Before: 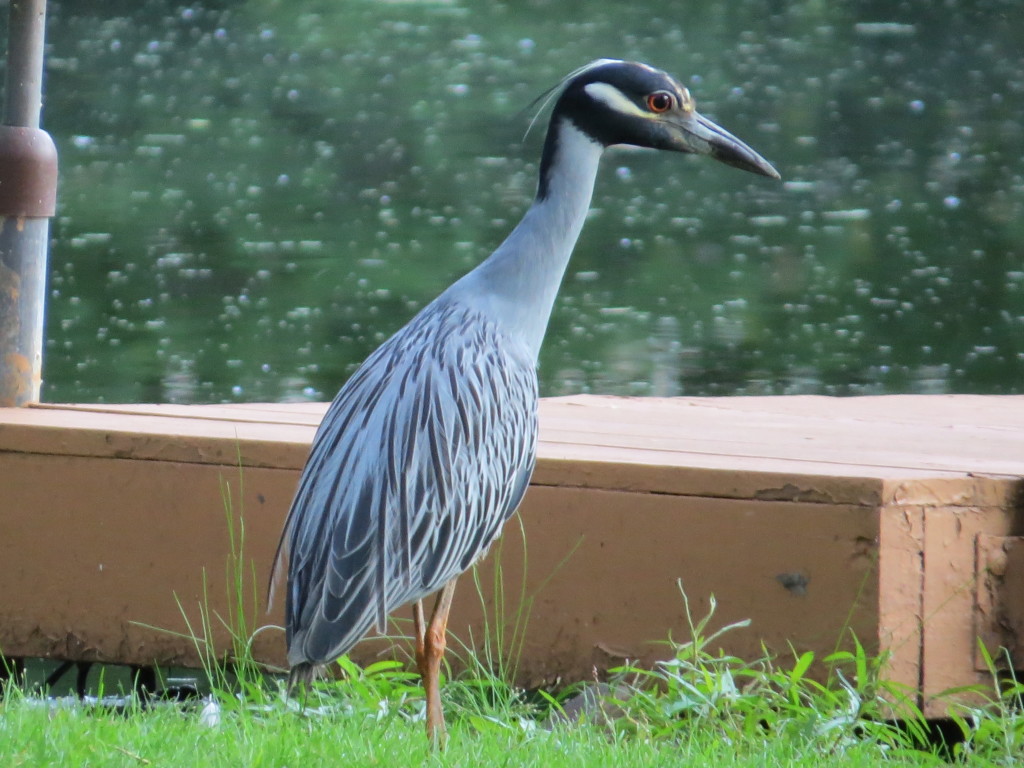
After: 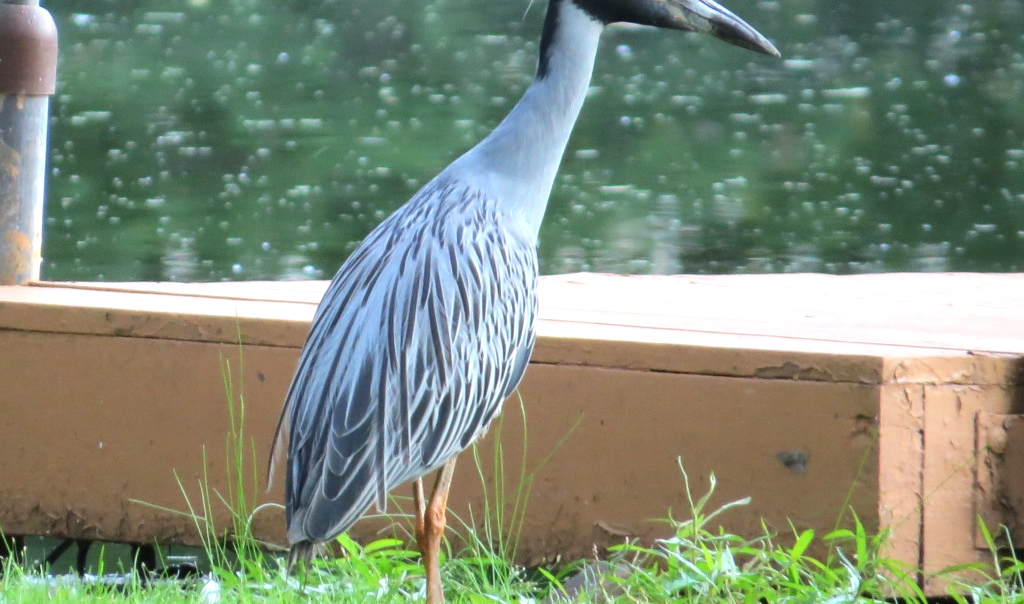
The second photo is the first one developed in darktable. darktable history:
exposure: black level correction 0, exposure 0.498 EV, compensate highlight preservation false
crop and rotate: top 15.905%, bottom 5.39%
